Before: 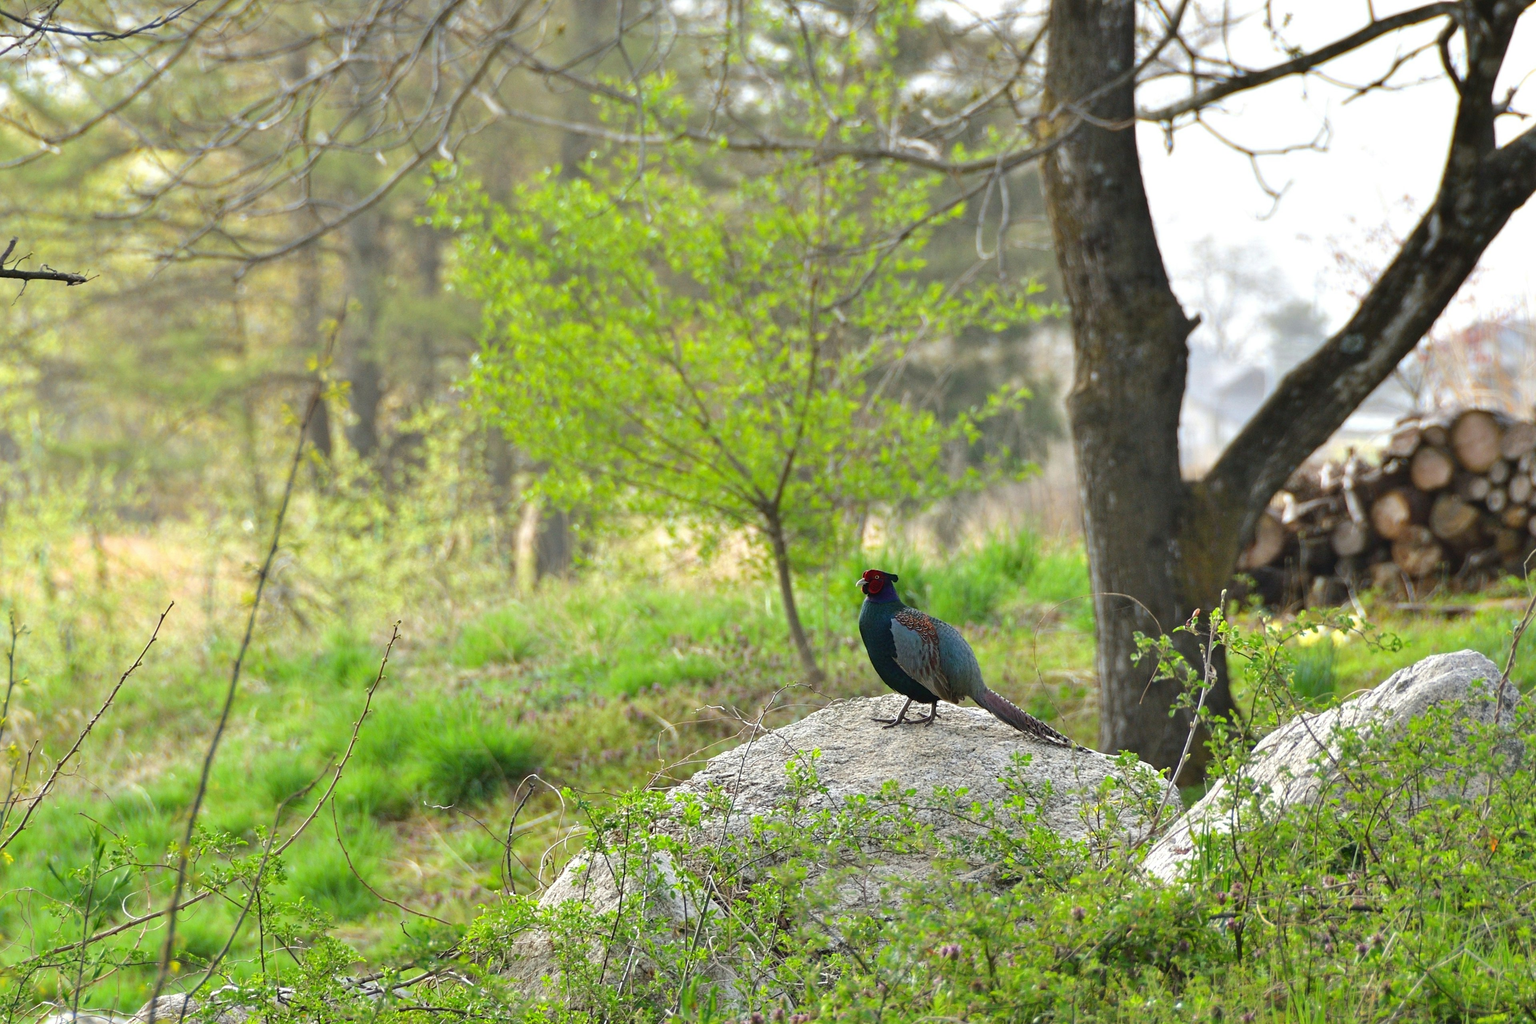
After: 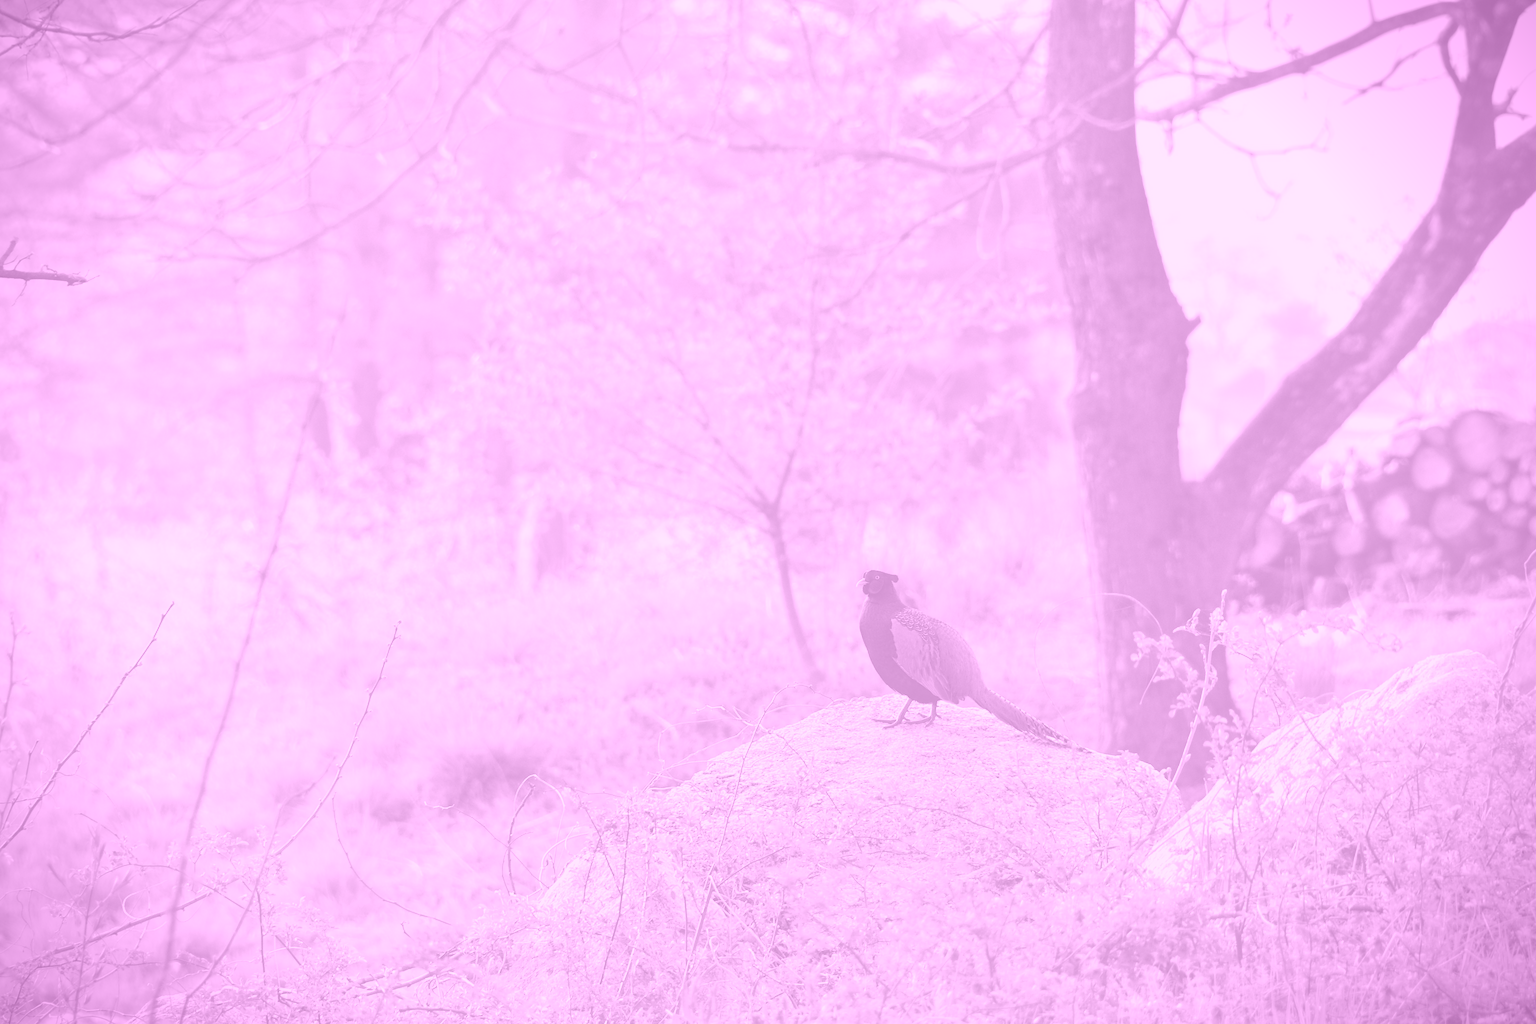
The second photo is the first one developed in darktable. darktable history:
vignetting: fall-off start 88.53%, fall-off radius 44.2%, saturation 0.376, width/height ratio 1.161
colorize: hue 331.2°, saturation 75%, source mix 30.28%, lightness 70.52%, version 1
